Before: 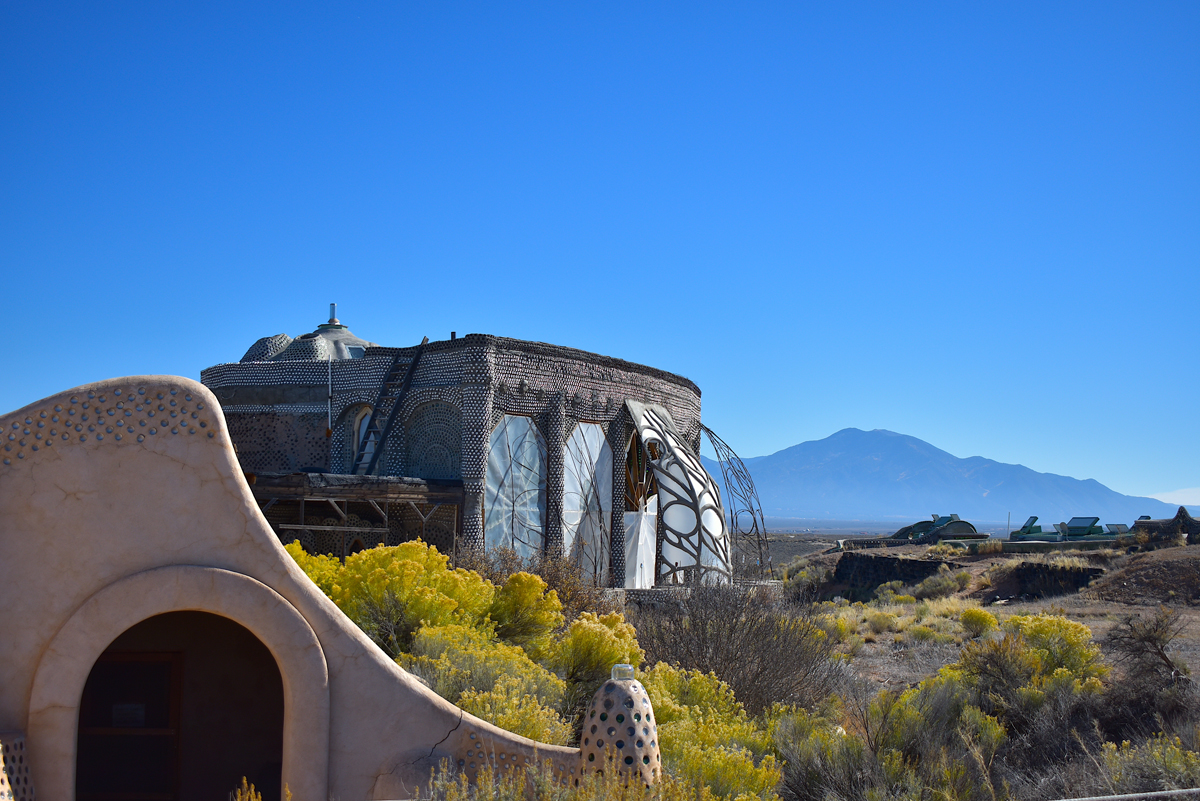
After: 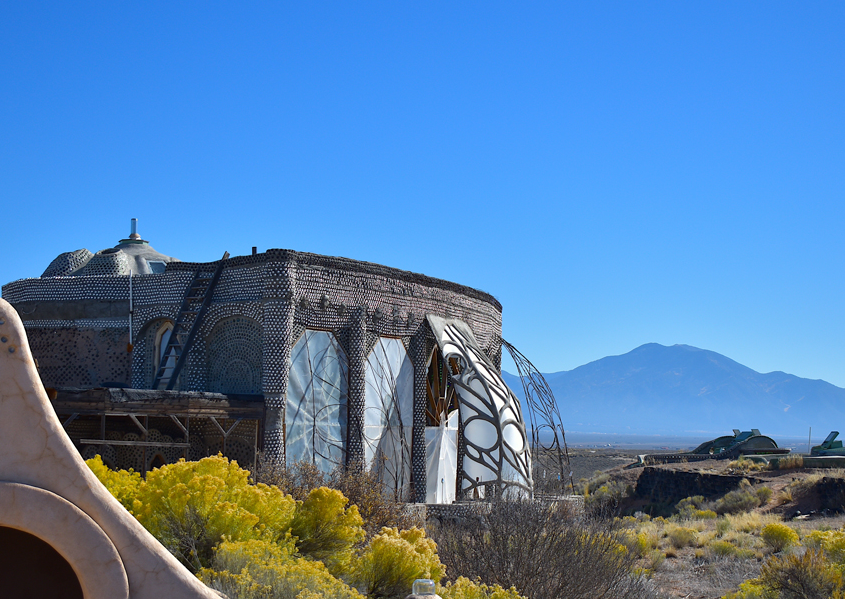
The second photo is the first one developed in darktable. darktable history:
crop and rotate: left 16.617%, top 10.731%, right 12.919%, bottom 14.459%
